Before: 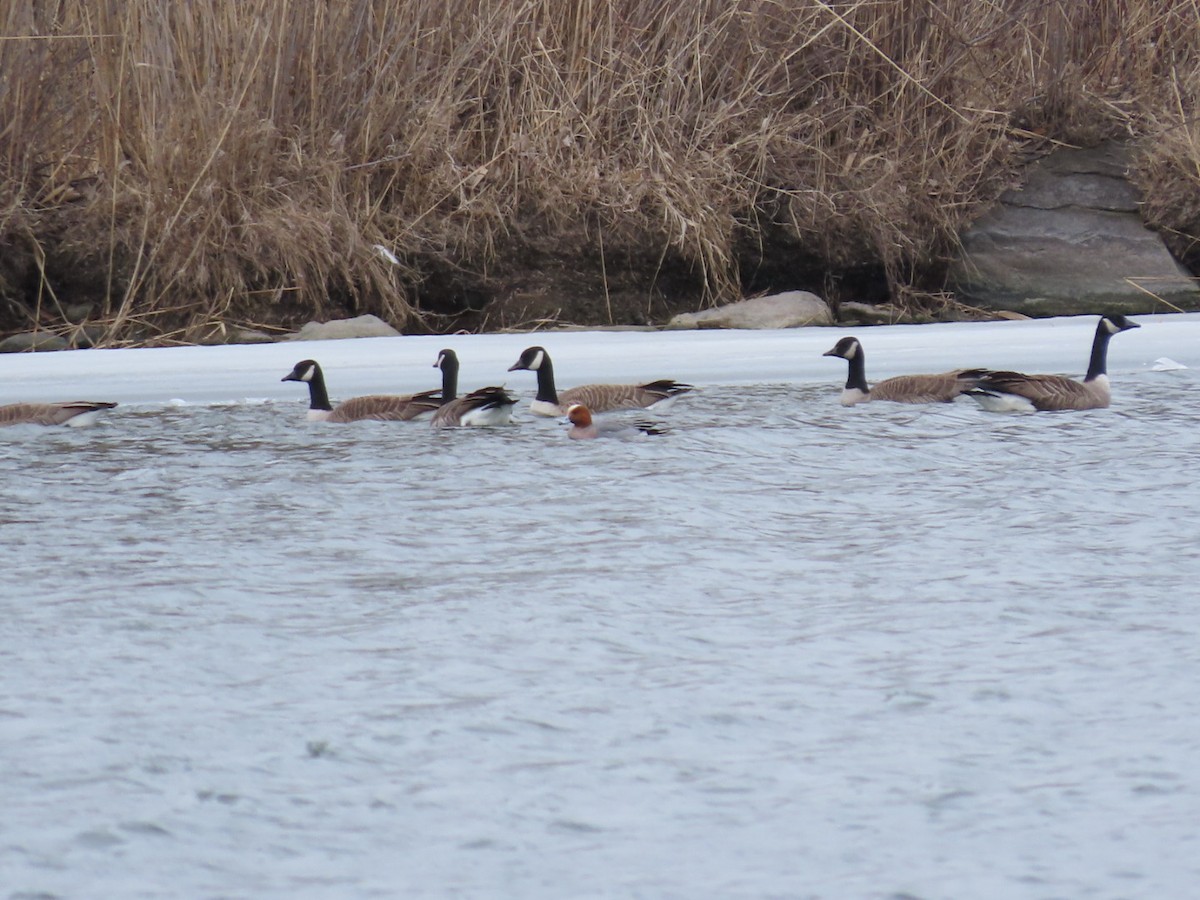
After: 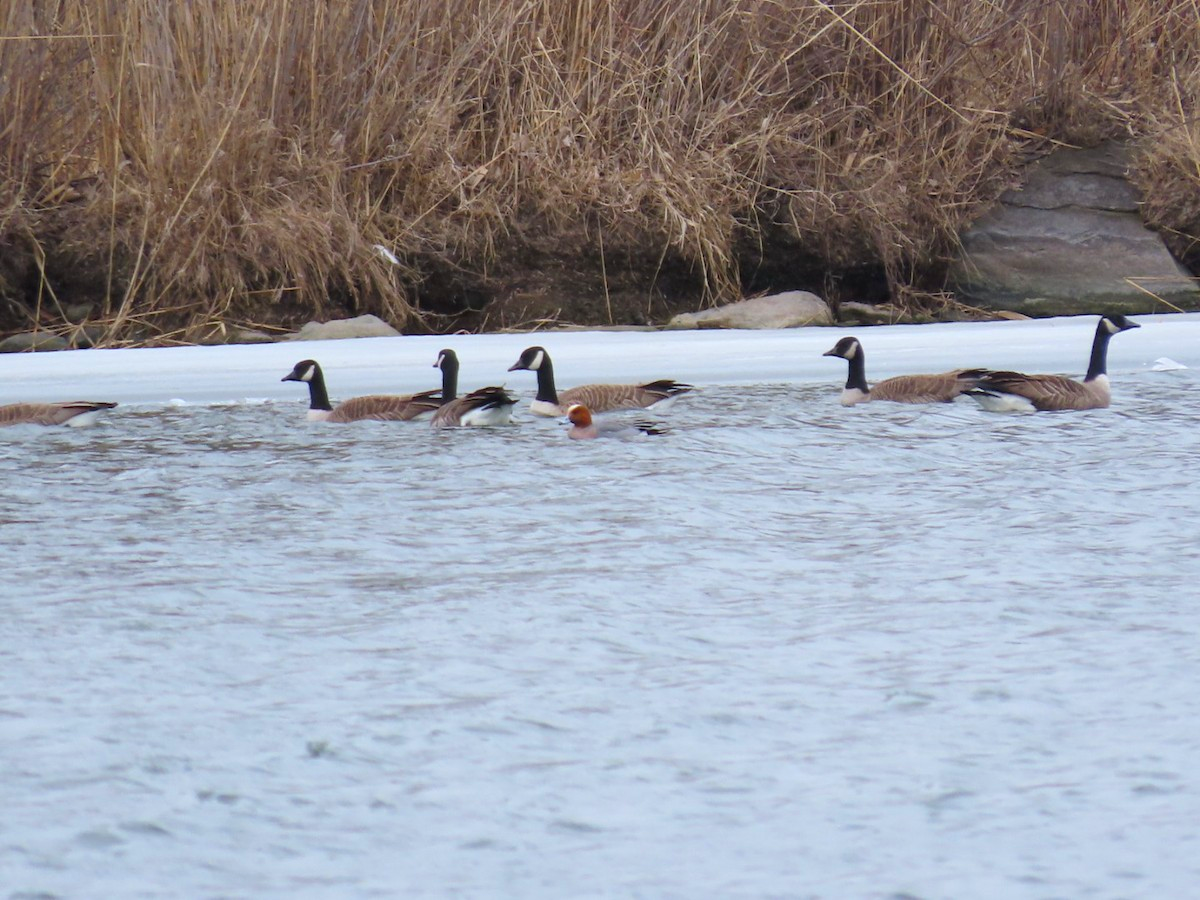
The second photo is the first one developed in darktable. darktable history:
color balance rgb: perceptual saturation grading › global saturation 30%, global vibrance 10%
exposure: exposure 0.15 EV, compensate highlight preservation false
